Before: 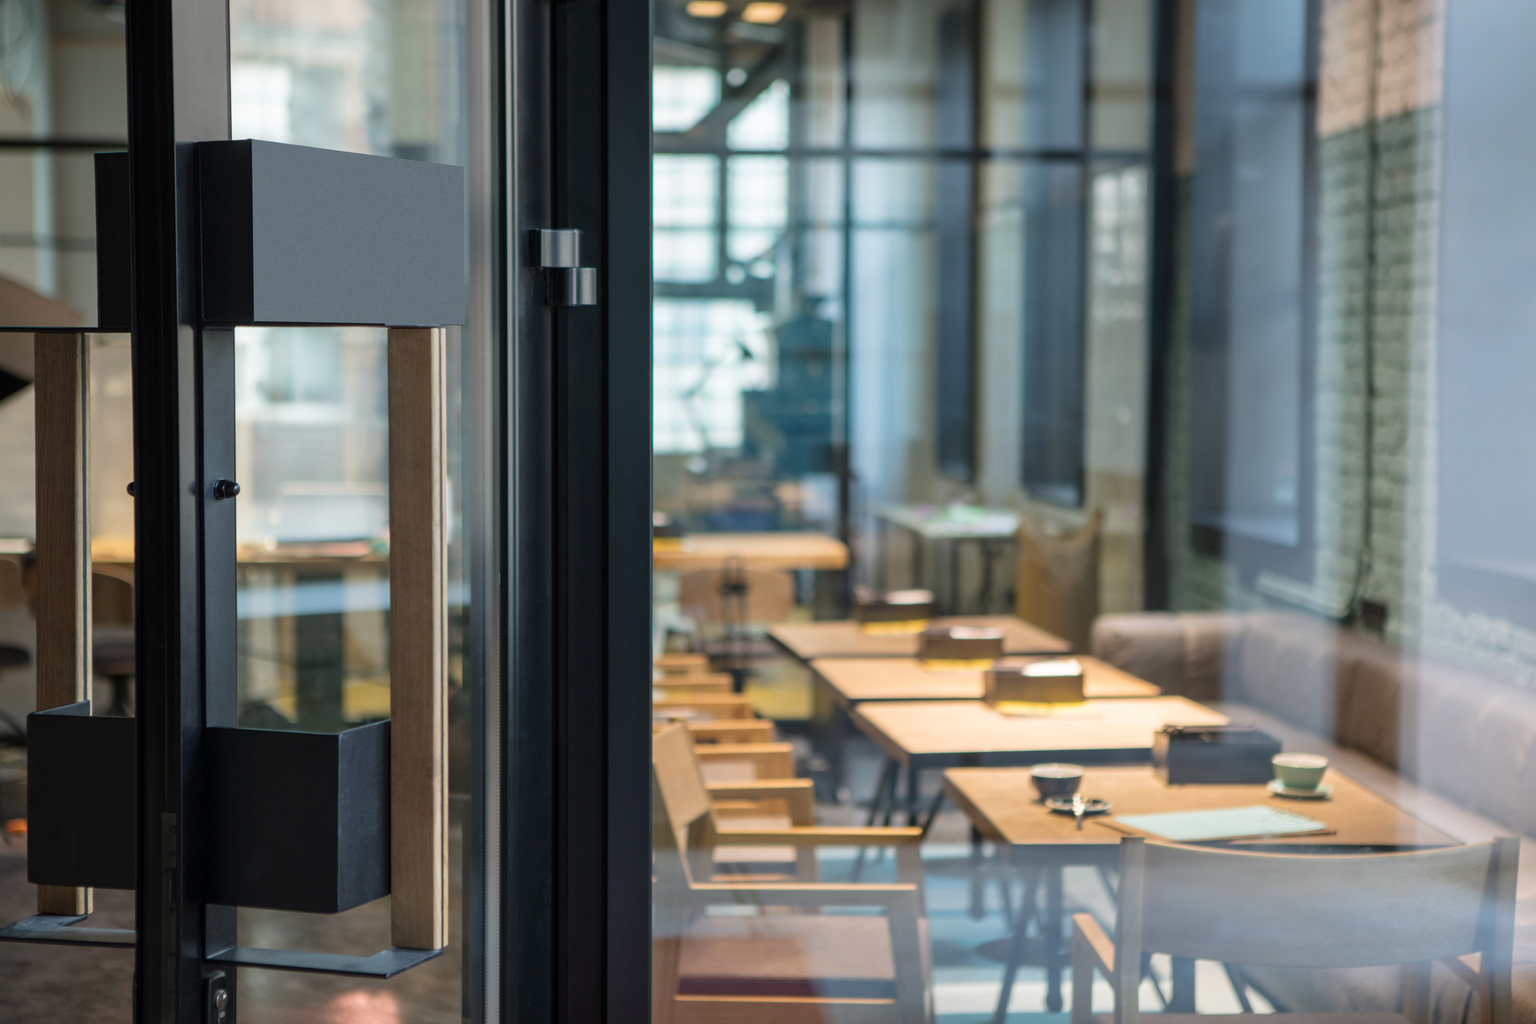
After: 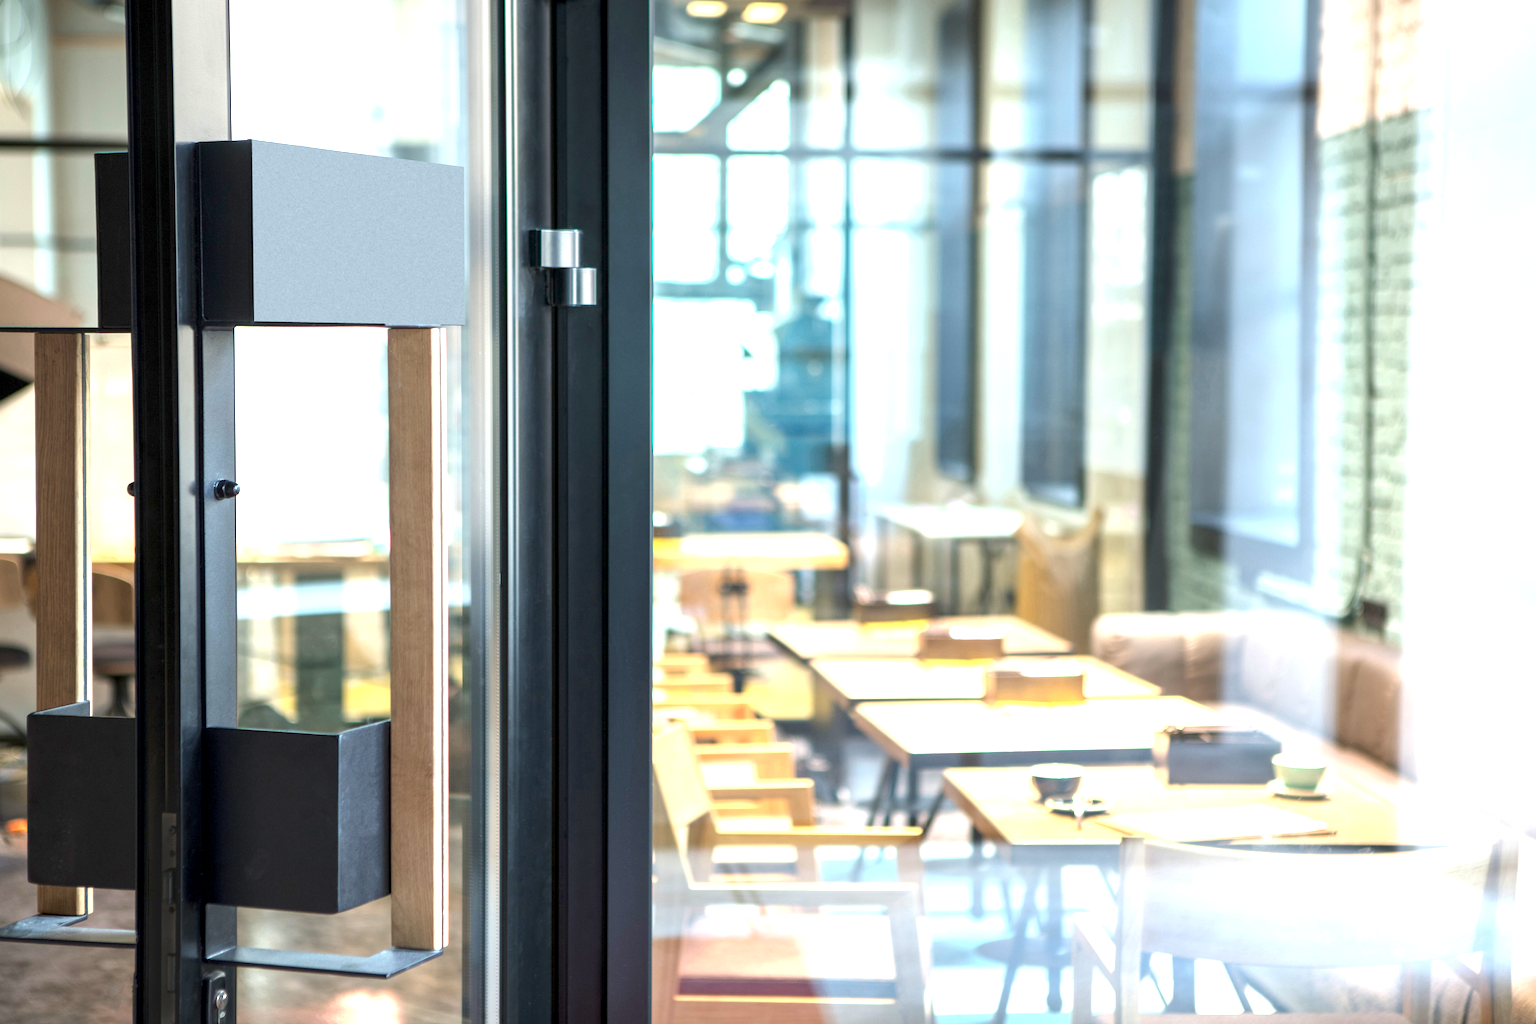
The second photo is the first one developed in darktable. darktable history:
exposure: black level correction 0.001, exposure 1.868 EV, compensate highlight preservation false
